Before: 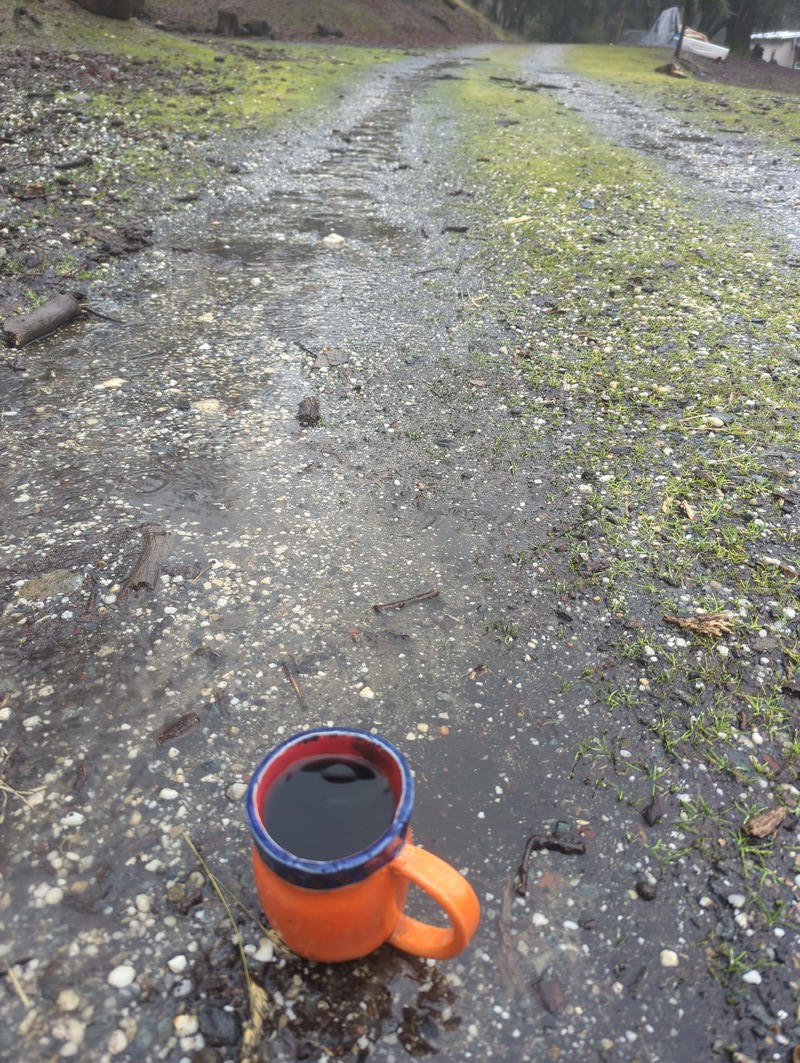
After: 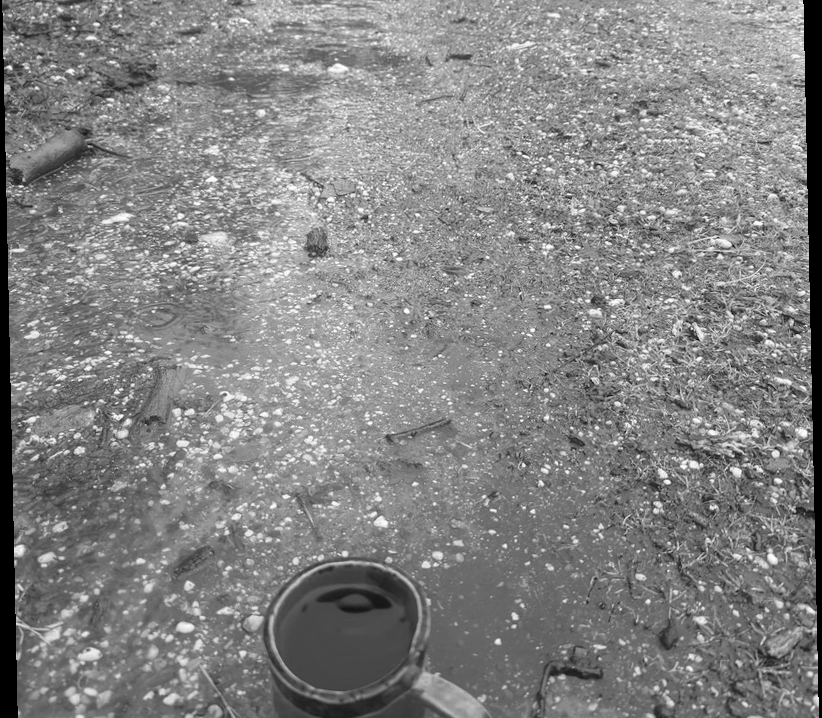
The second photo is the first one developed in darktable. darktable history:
crop: top 16.727%, bottom 16.727%
rotate and perspective: rotation -1.24°, automatic cropping off
white balance: red 0.974, blue 1.044
color balance rgb: linear chroma grading › global chroma 15%, perceptual saturation grading › global saturation 30%
monochrome: a 0, b 0, size 0.5, highlights 0.57
